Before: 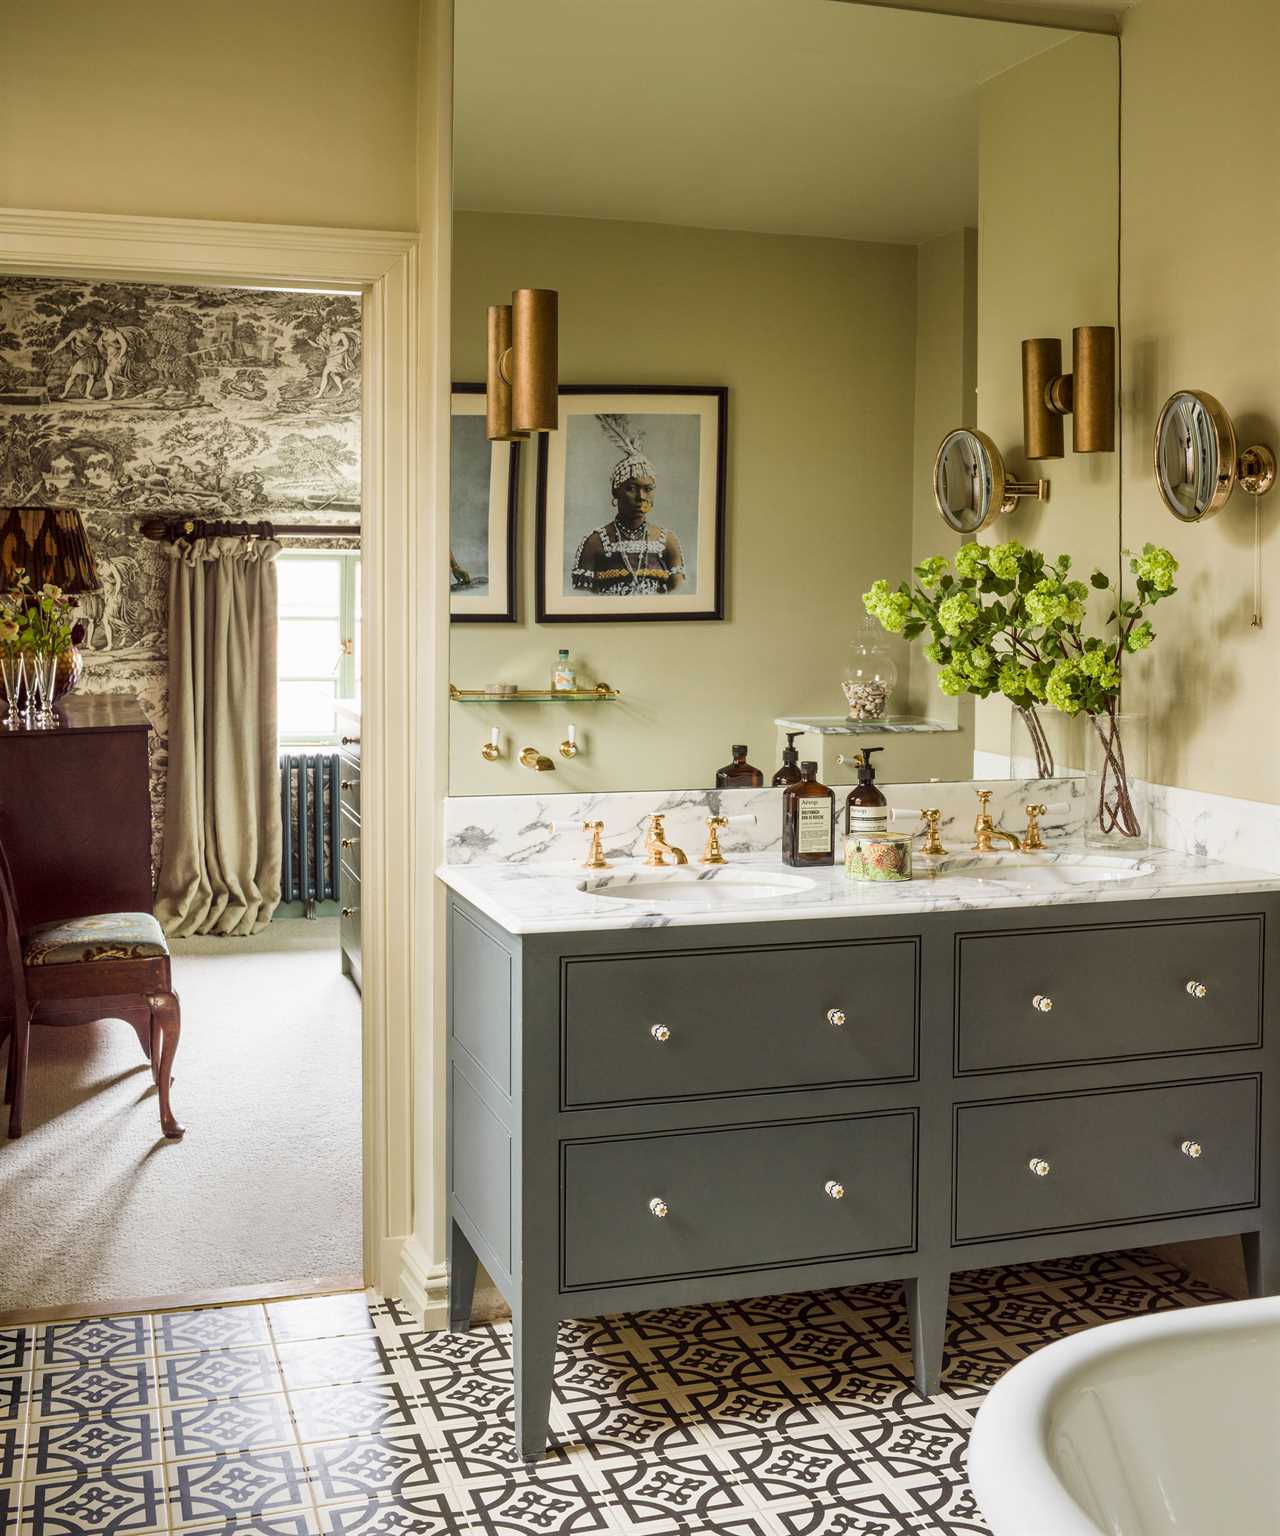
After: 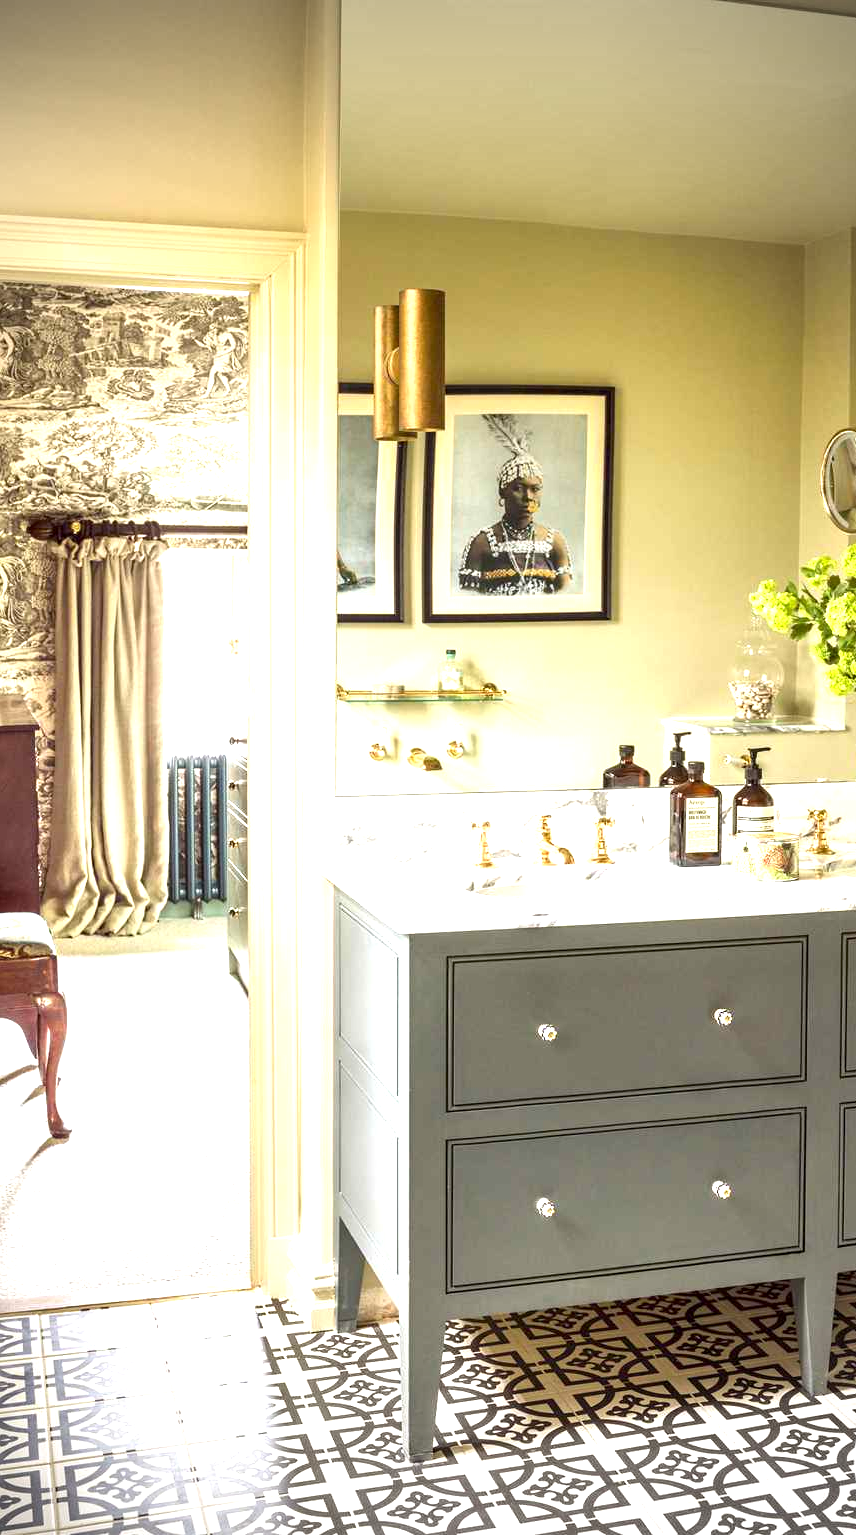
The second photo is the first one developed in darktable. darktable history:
crop and rotate: left 8.828%, right 24.255%
exposure: black level correction 0.001, exposure 1.399 EV, compensate highlight preservation false
vignetting: fall-off start 75.4%, width/height ratio 1.087
